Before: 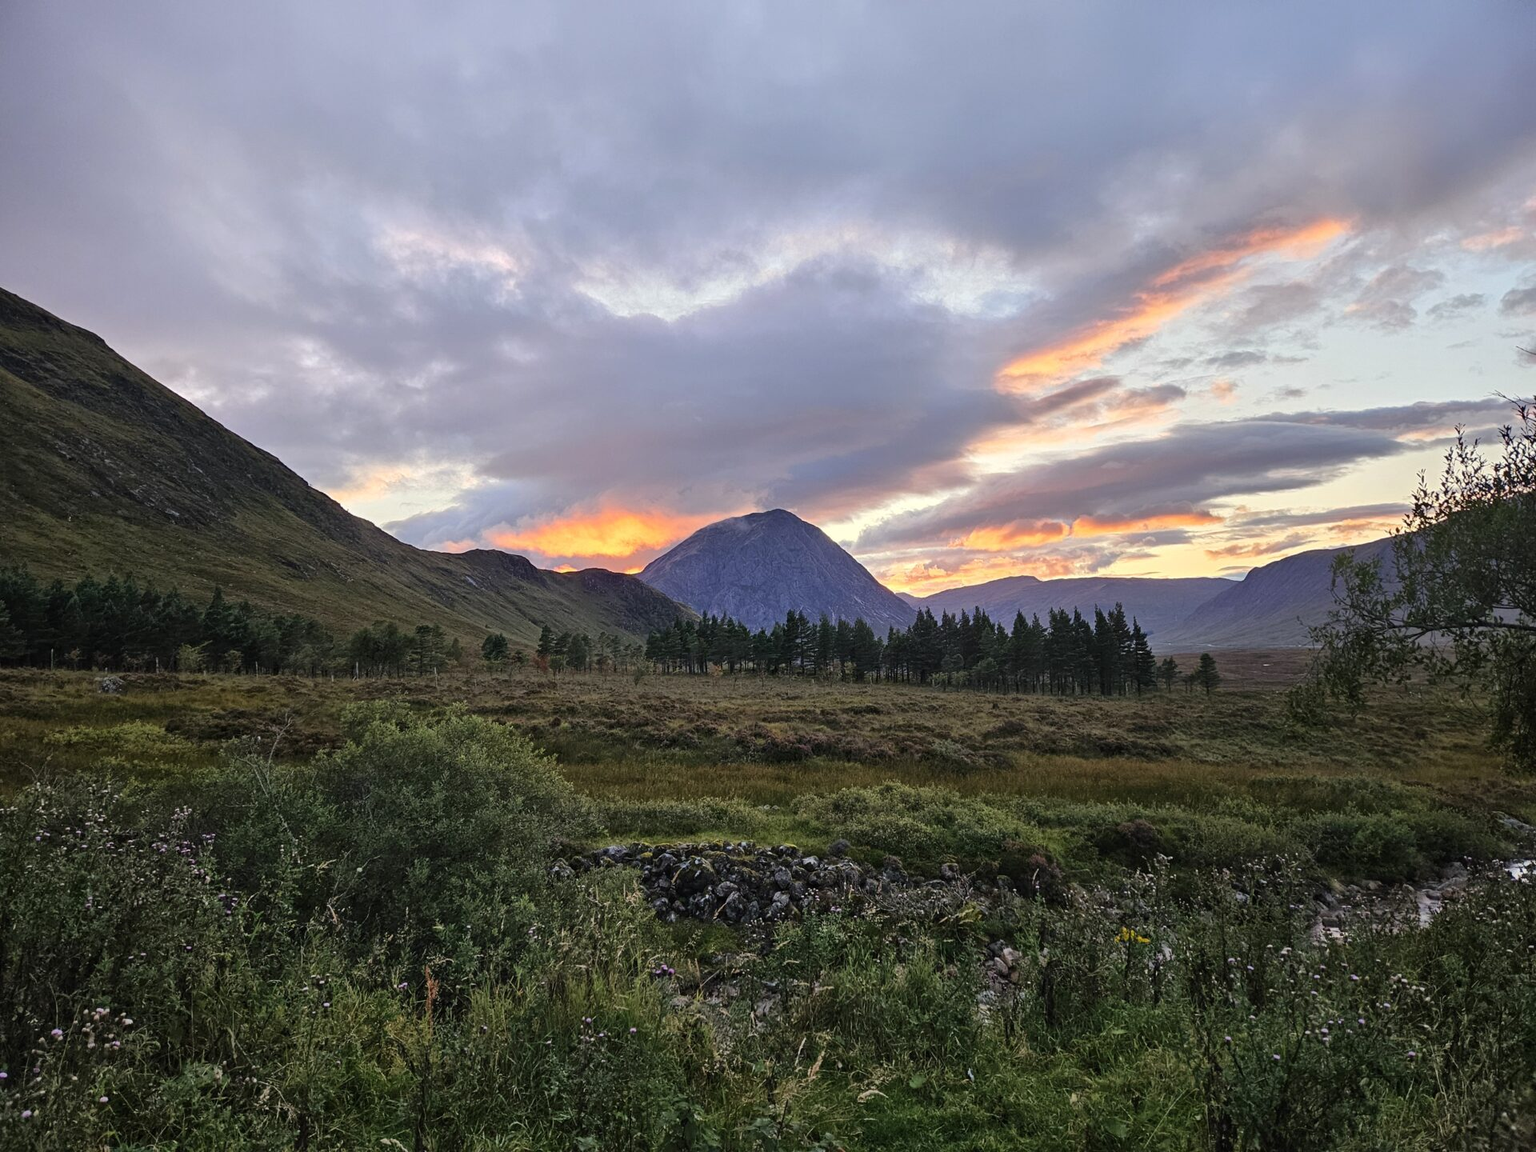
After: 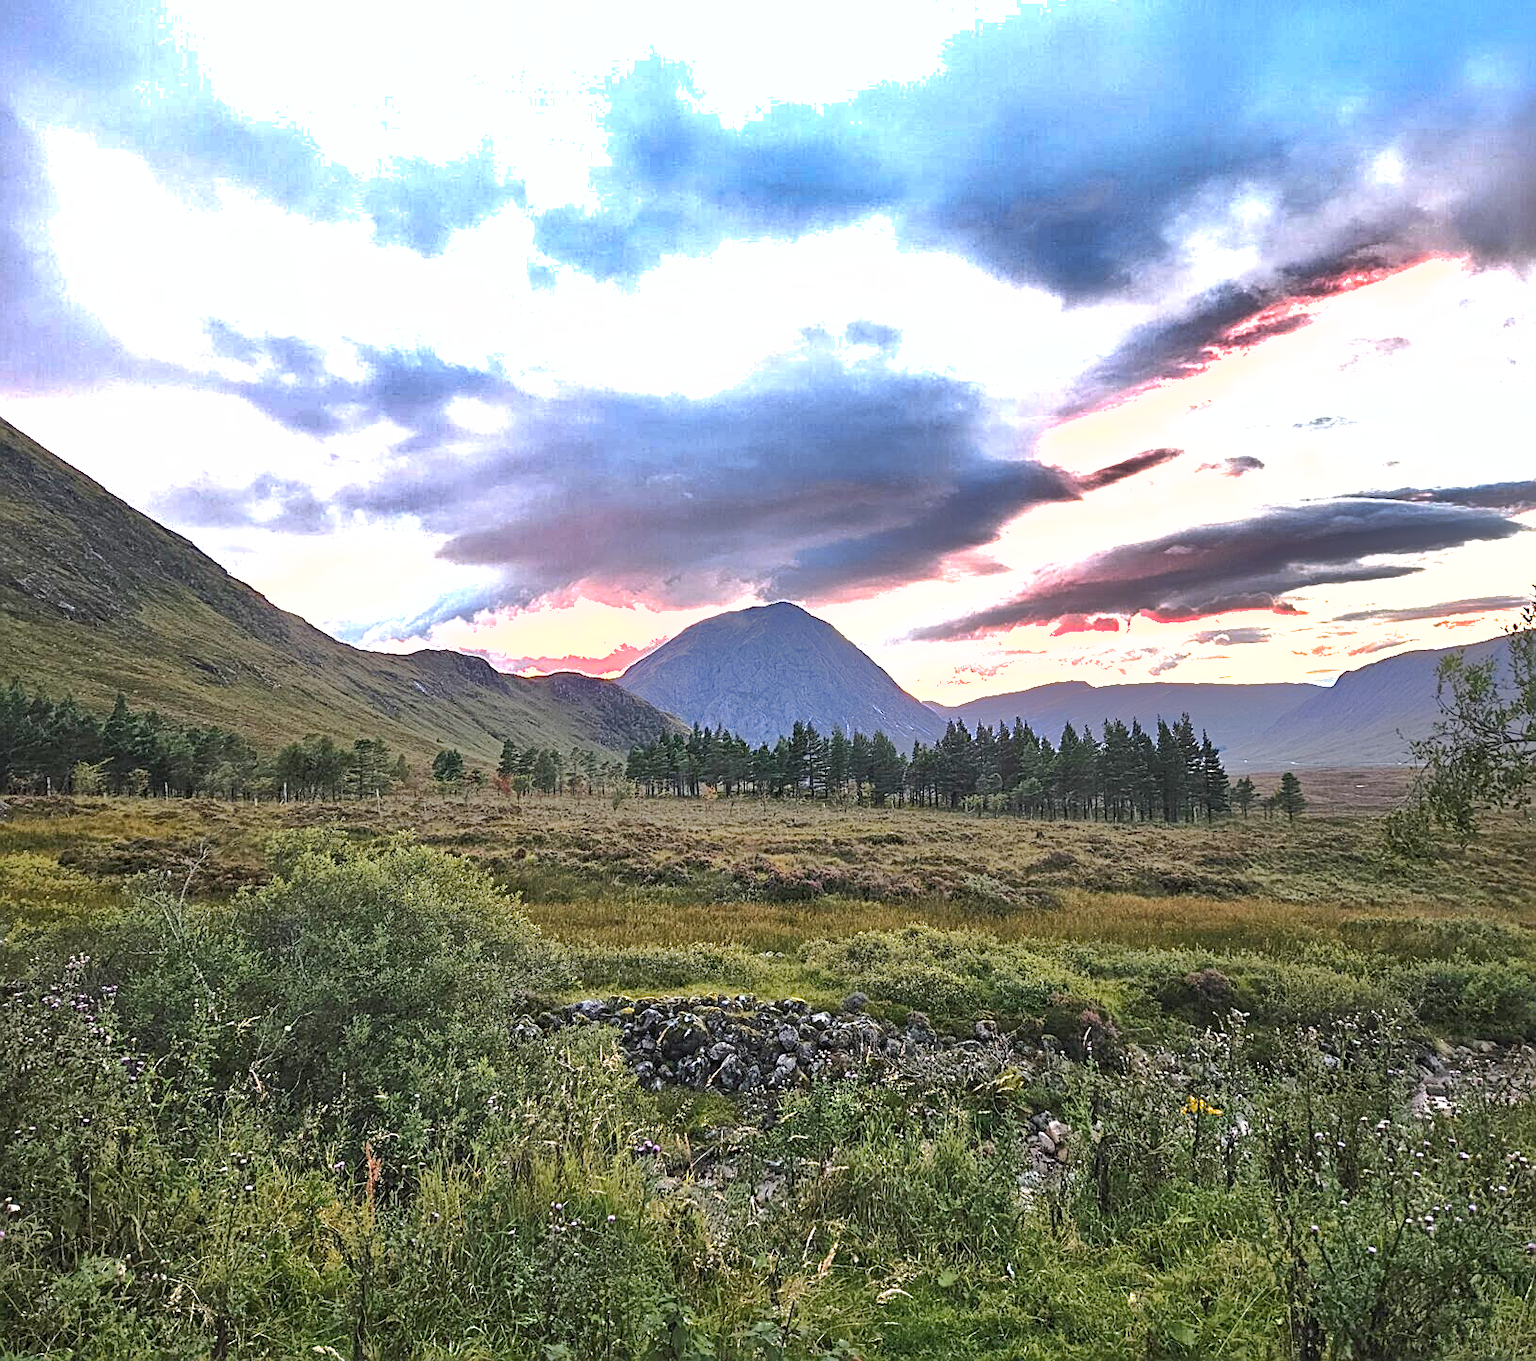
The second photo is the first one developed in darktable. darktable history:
crop: left 7.553%, right 7.847%
tone equalizer: mask exposure compensation -0.515 EV
color zones: curves: ch1 [(0.235, 0.558) (0.75, 0.5)]; ch2 [(0.25, 0.462) (0.749, 0.457)]
exposure: black level correction 0, exposure 1.29 EV, compensate exposure bias true, compensate highlight preservation false
base curve: curves: ch0 [(0, 0) (0.262, 0.32) (0.722, 0.705) (1, 1)], preserve colors none
sharpen: amount 0.57
shadows and highlights: shadows 39.08, highlights -74.39
